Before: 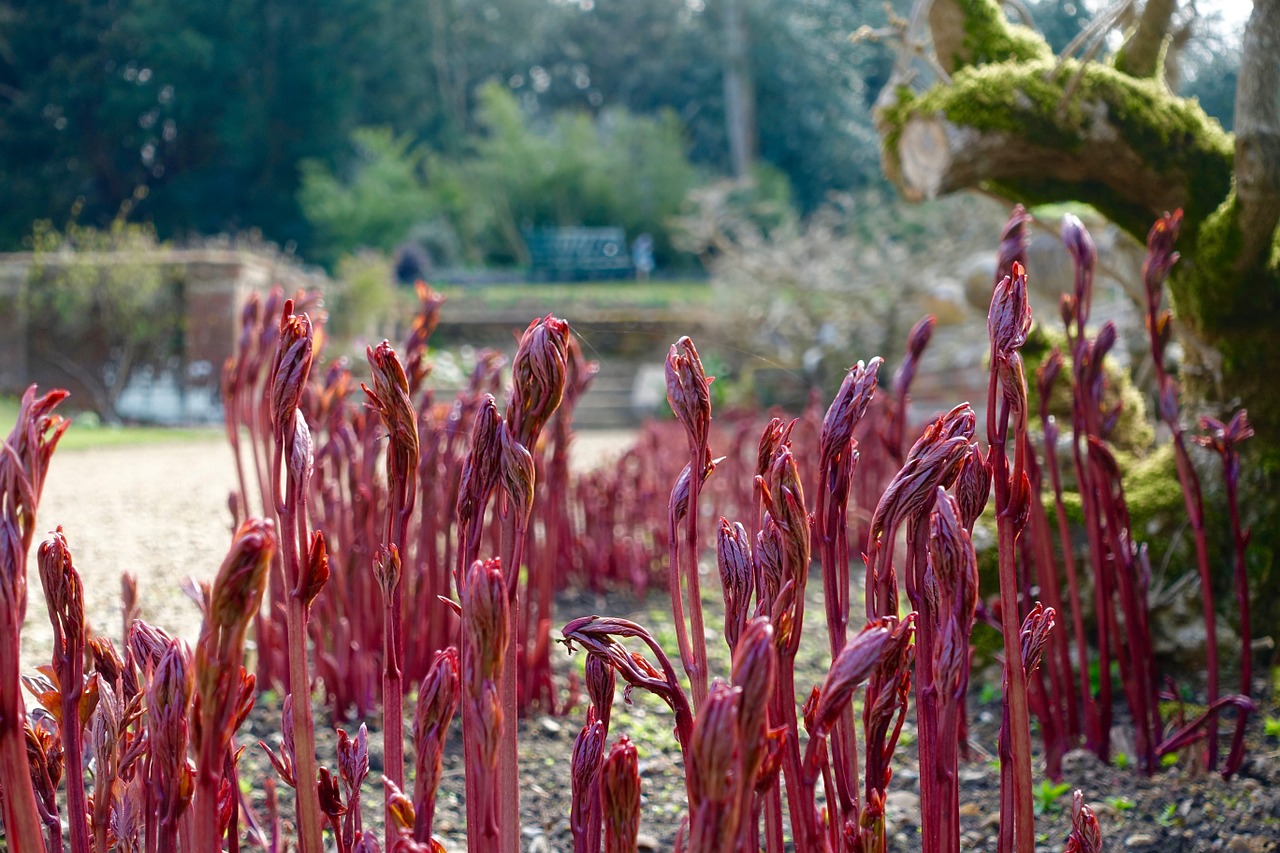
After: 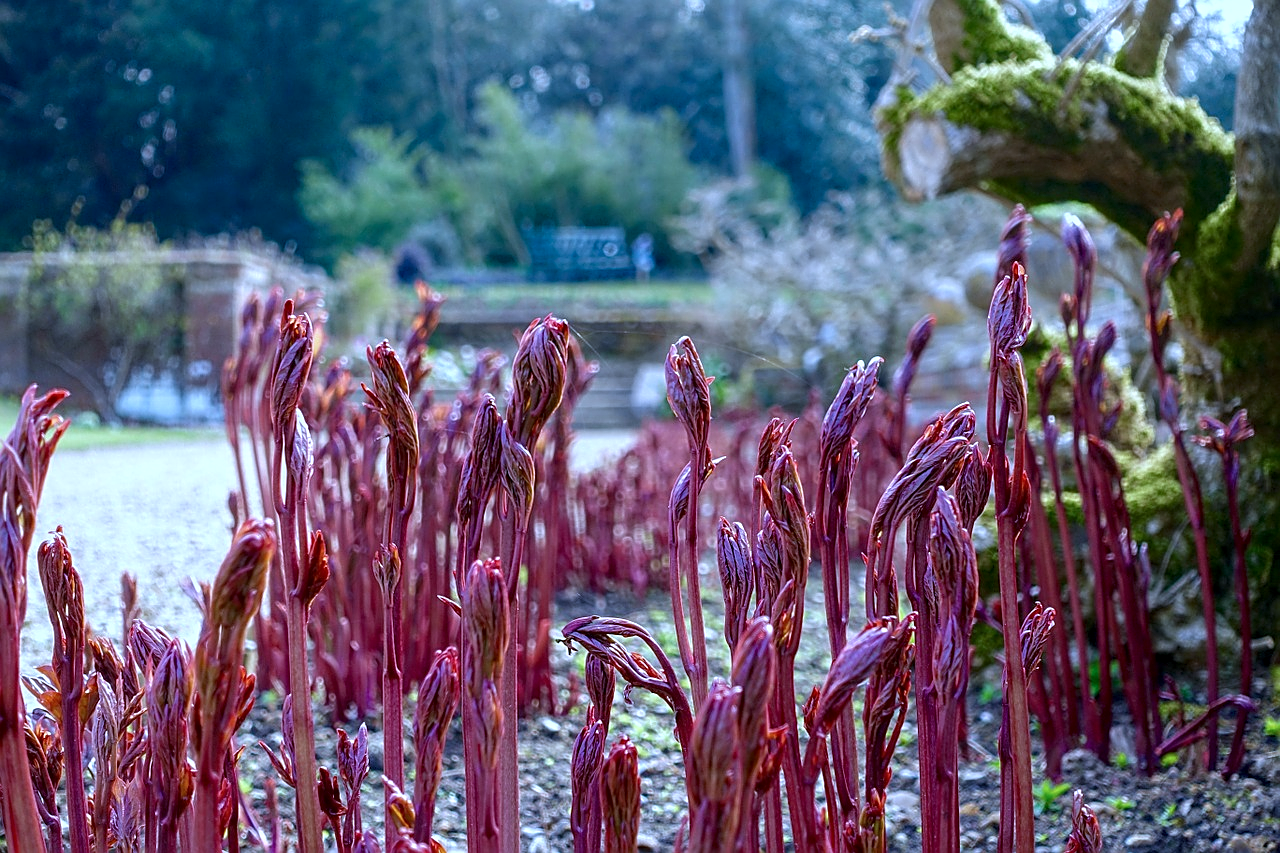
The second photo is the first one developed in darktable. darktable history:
sharpen: on, module defaults
exposure: black level correction 0.001, compensate highlight preservation false
local contrast: on, module defaults
white balance: red 0.948, green 1.02, blue 1.176
color calibration: x 0.372, y 0.386, temperature 4283.97 K
